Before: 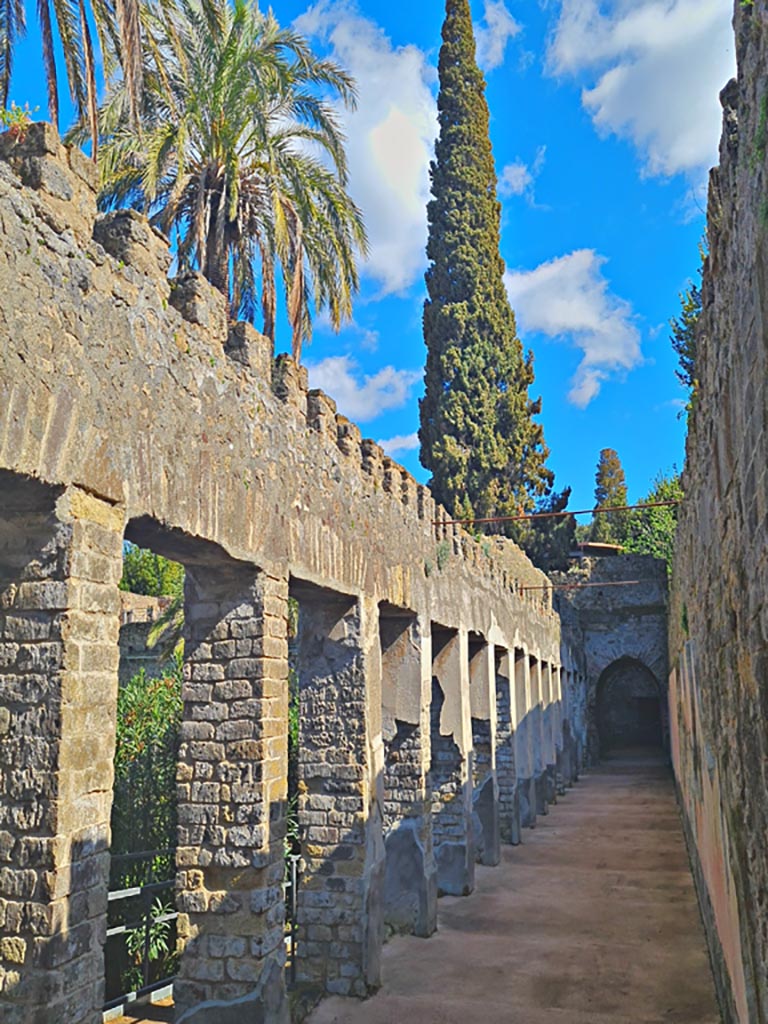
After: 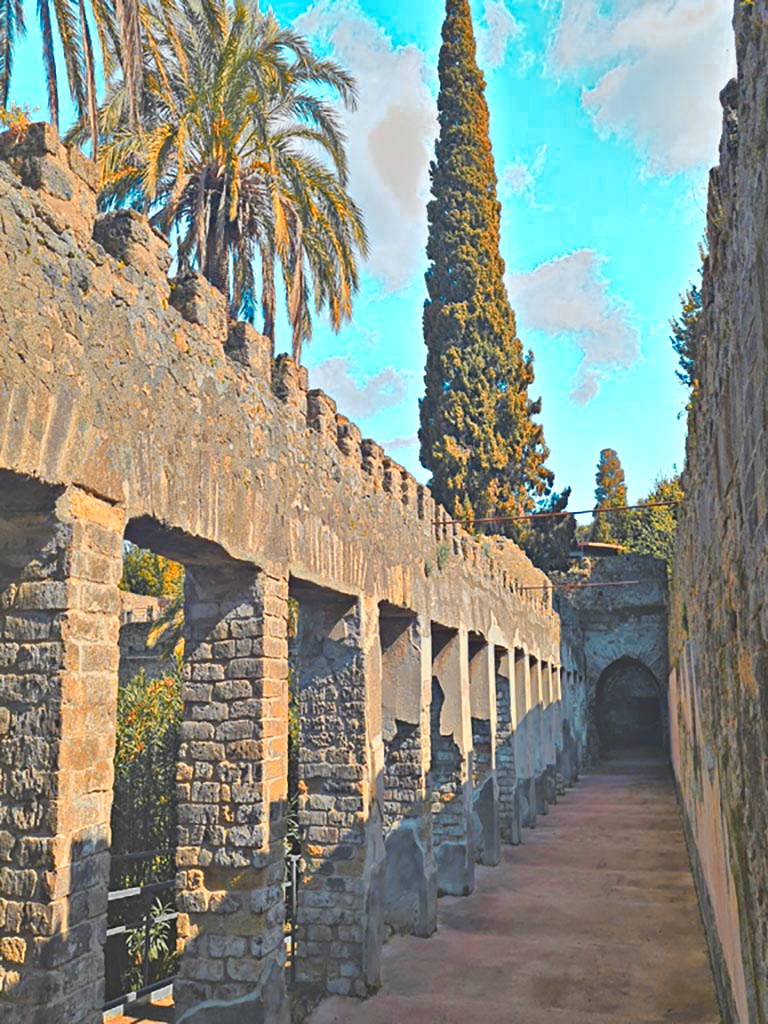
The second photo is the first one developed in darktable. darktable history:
color zones: curves: ch0 [(0.009, 0.528) (0.136, 0.6) (0.255, 0.586) (0.39, 0.528) (0.522, 0.584) (0.686, 0.736) (0.849, 0.561)]; ch1 [(0.045, 0.781) (0.14, 0.416) (0.257, 0.695) (0.442, 0.032) (0.738, 0.338) (0.818, 0.632) (0.891, 0.741) (1, 0.704)]; ch2 [(0, 0.667) (0.141, 0.52) (0.26, 0.37) (0.474, 0.432) (0.743, 0.286)]
shadows and highlights: soften with gaussian
lowpass: radius 0.1, contrast 0.85, saturation 1.1, unbound 0
